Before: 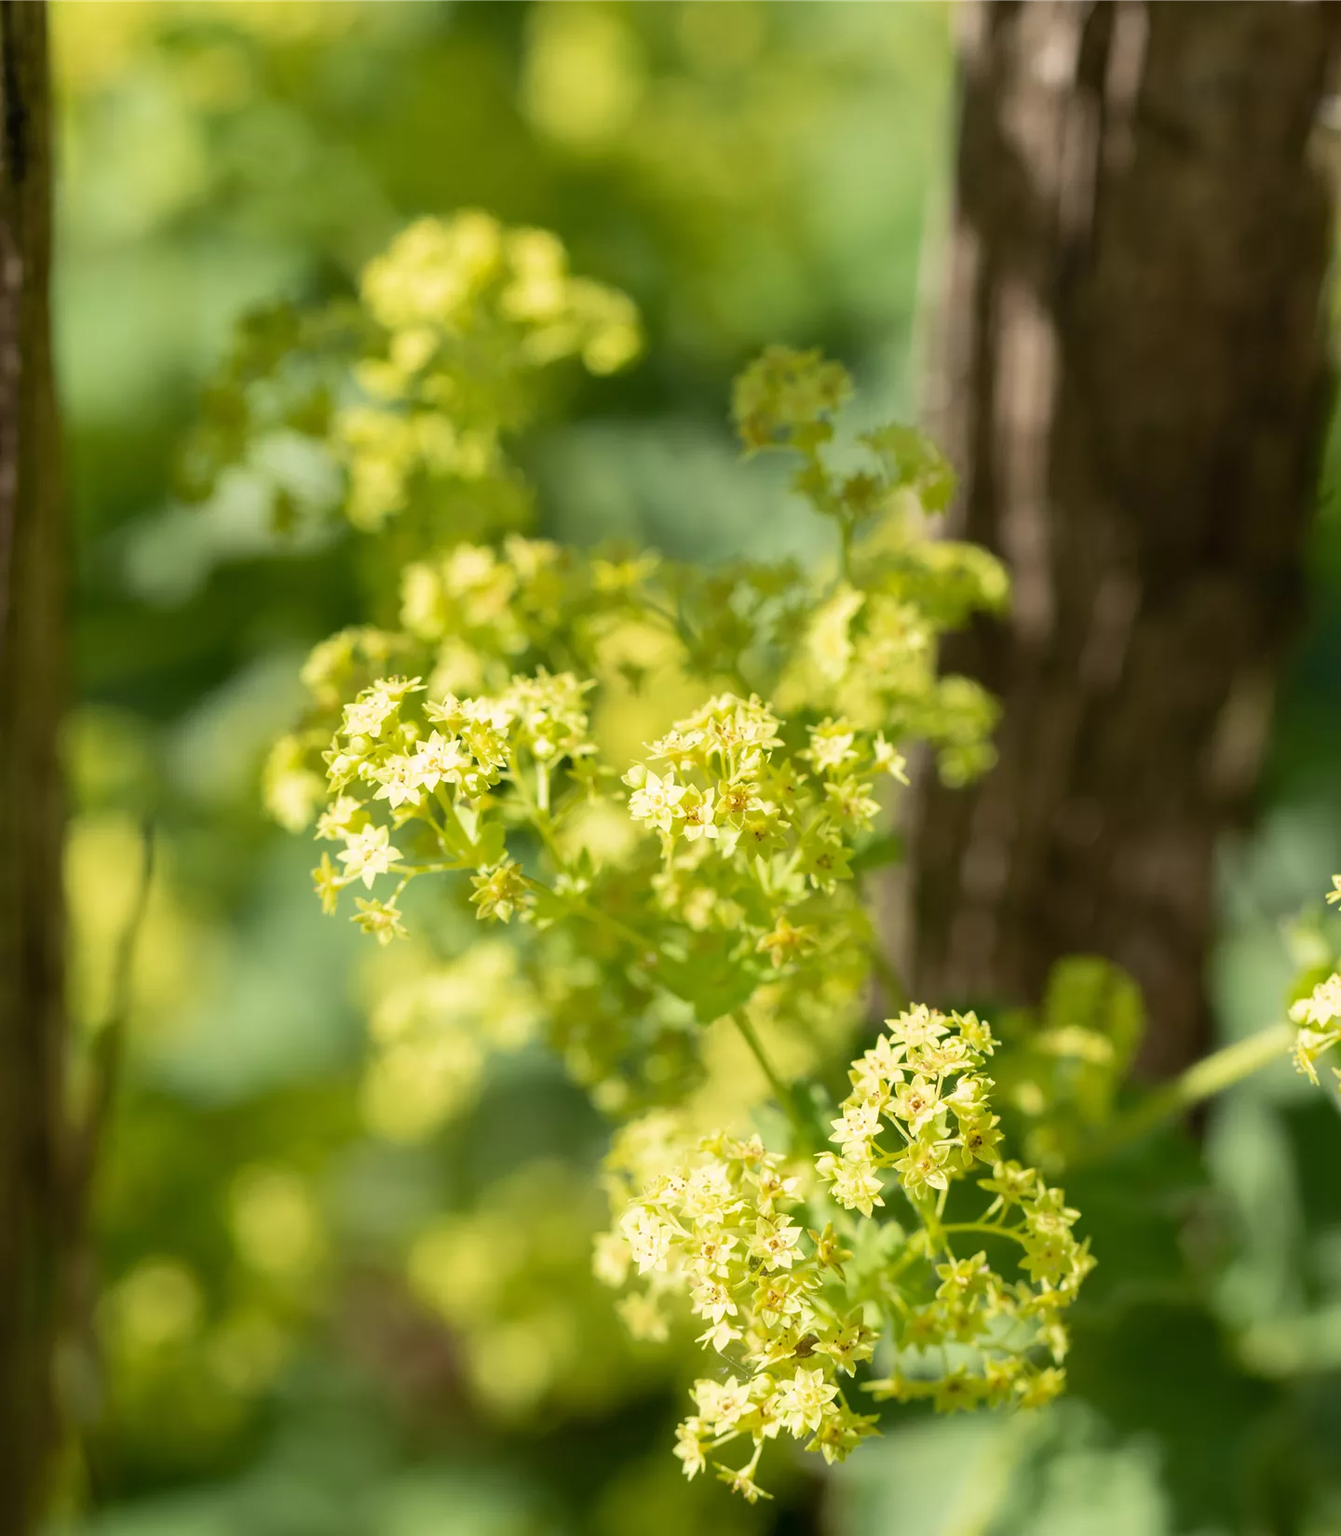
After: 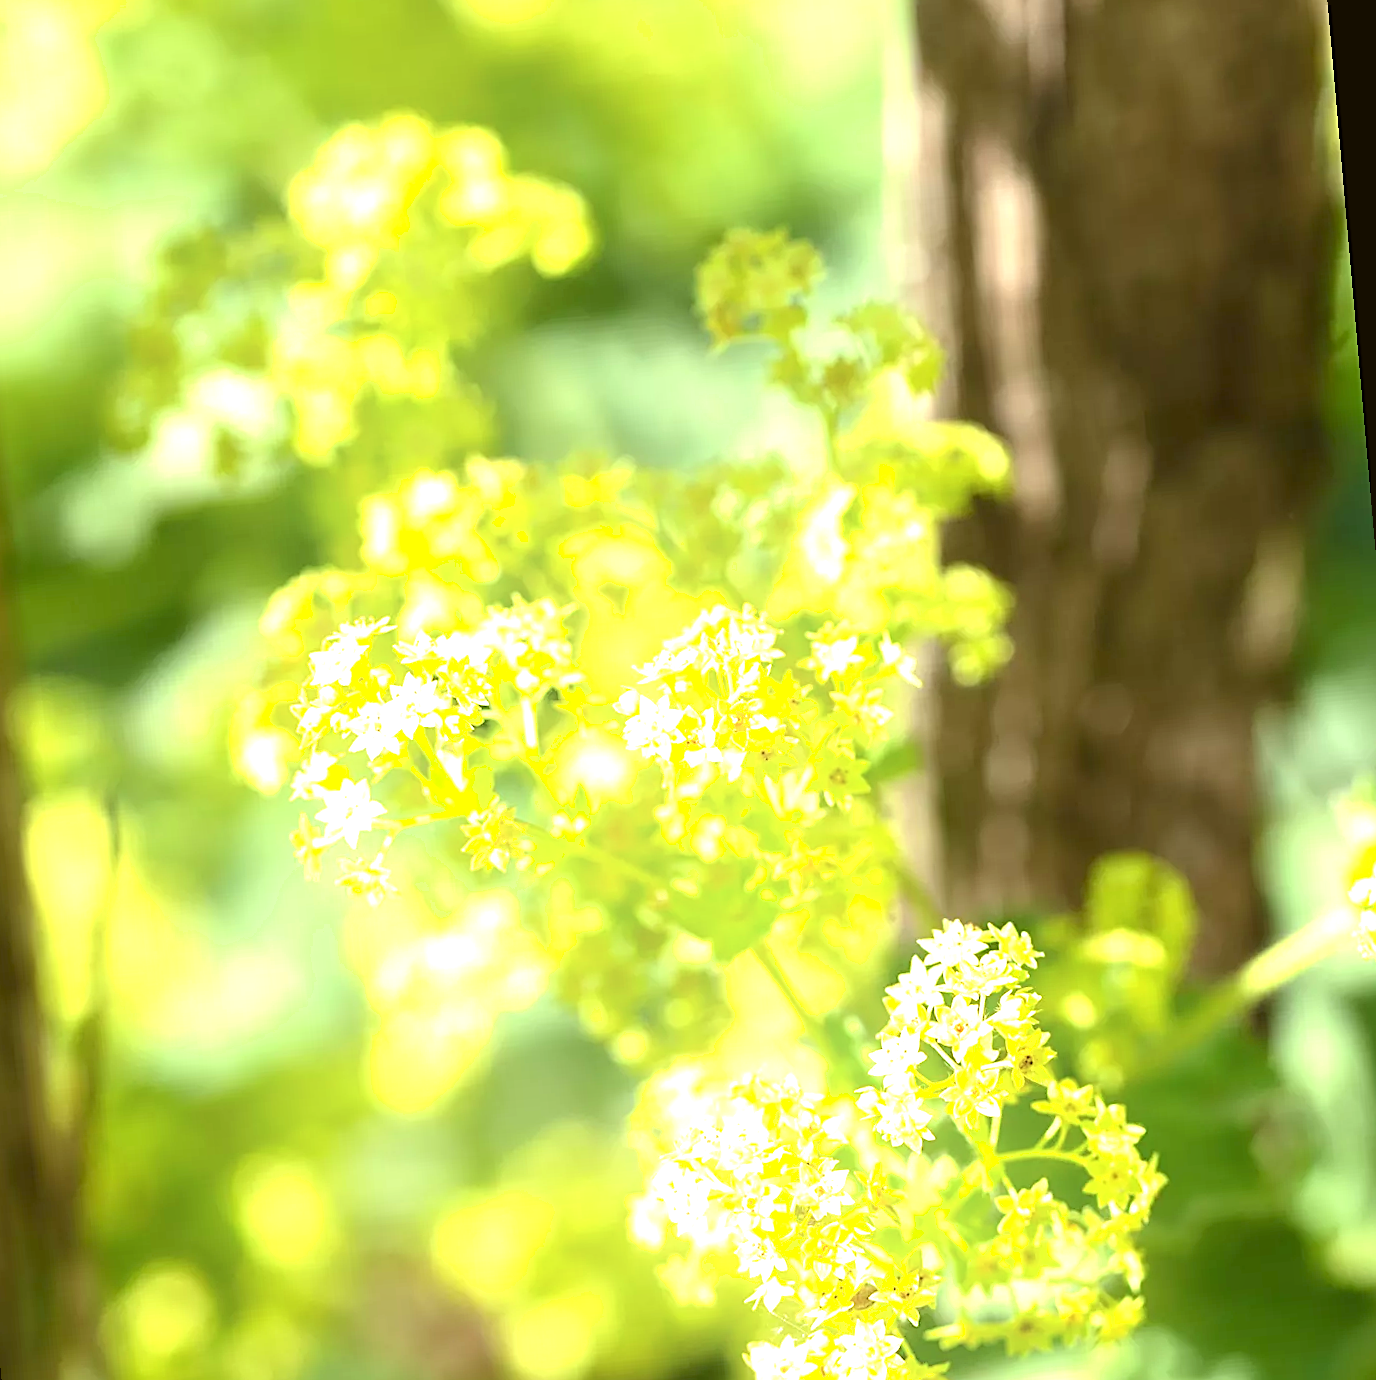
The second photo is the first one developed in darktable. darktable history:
shadows and highlights: radius 93.07, shadows -14.46, white point adjustment 0.23, highlights 31.48, compress 48.23%, highlights color adjustment 52.79%, soften with gaussian
rotate and perspective: rotation -5°, crop left 0.05, crop right 0.952, crop top 0.11, crop bottom 0.89
crop and rotate: left 3.238%
exposure: black level correction 0, exposure 1.55 EV, compensate exposure bias true, compensate highlight preservation false
color balance: lift [1.004, 1.002, 1.002, 0.998], gamma [1, 1.007, 1.002, 0.993], gain [1, 0.977, 1.013, 1.023], contrast -3.64%
sharpen: on, module defaults
